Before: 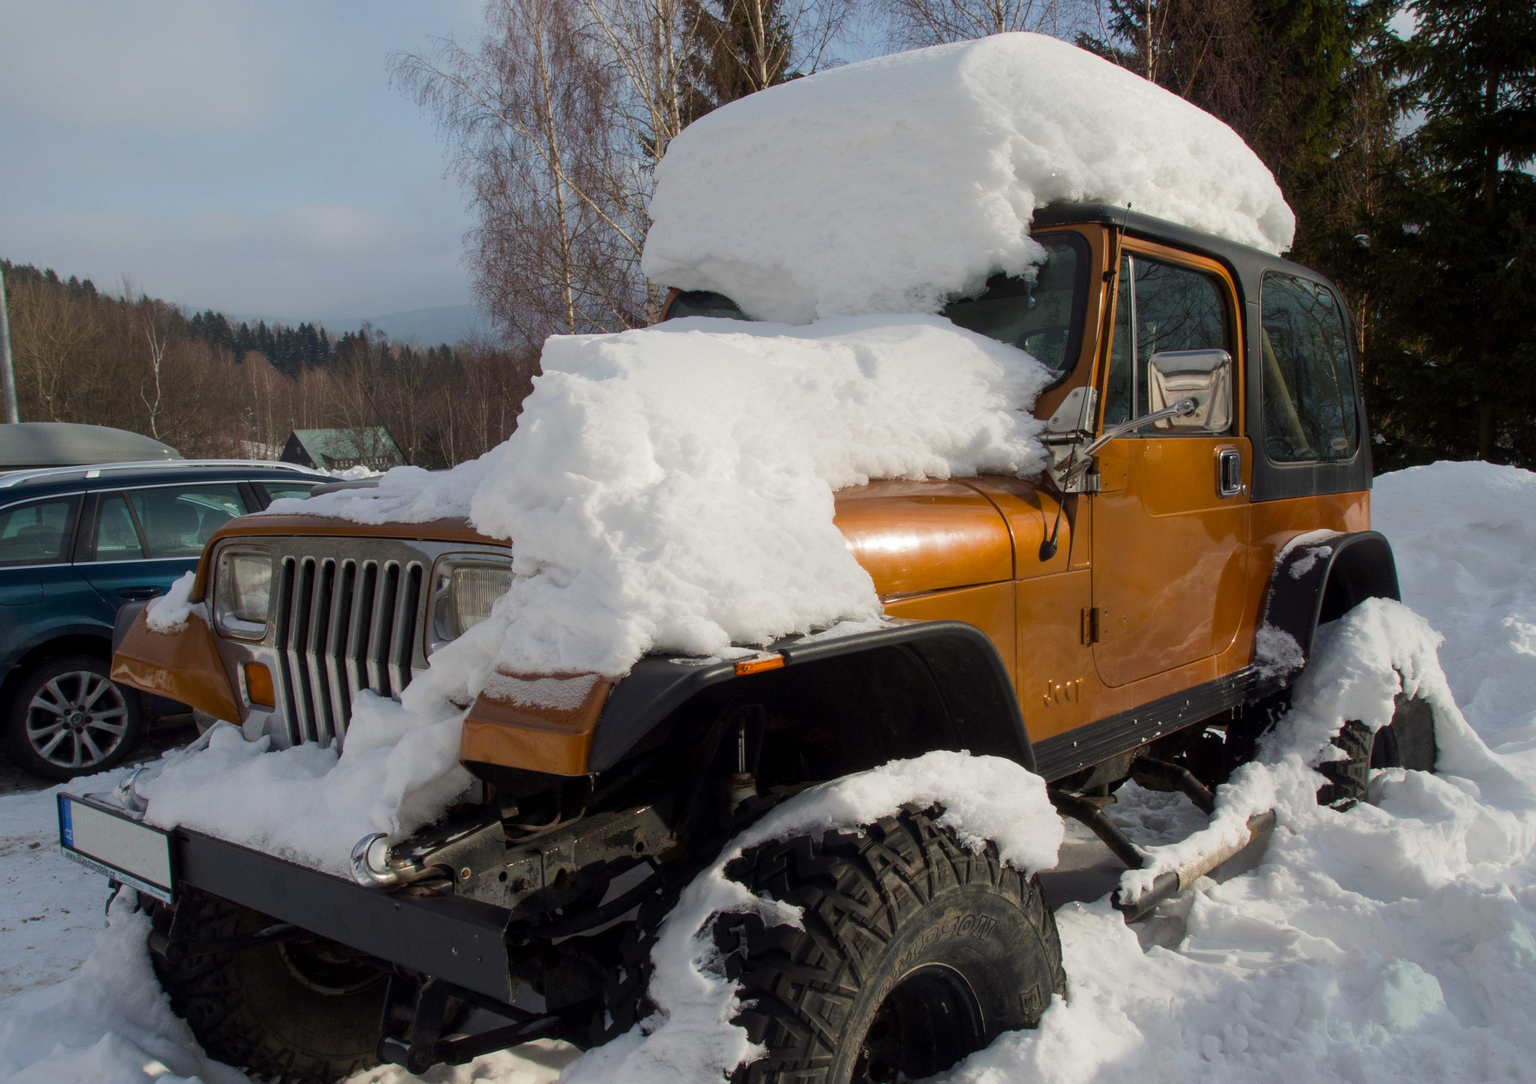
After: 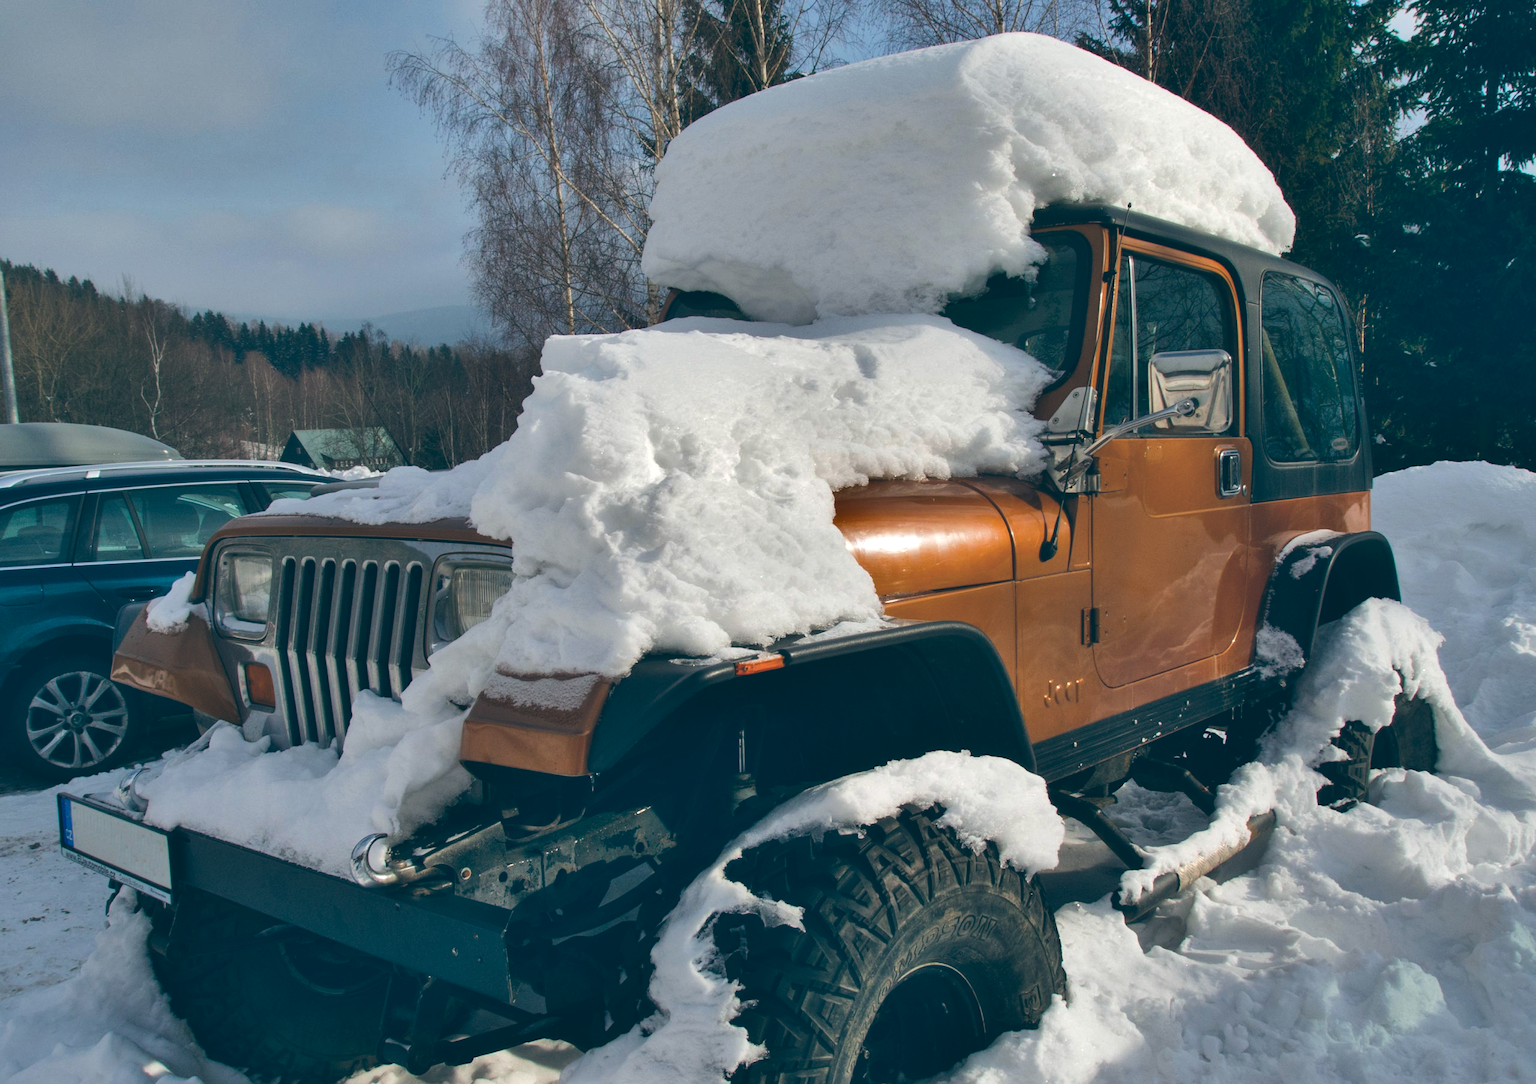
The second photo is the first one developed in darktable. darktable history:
shadows and highlights: white point adjustment 0.1, highlights -70, soften with gaussian
color balance: lift [1.016, 0.983, 1, 1.017], gamma [0.958, 1, 1, 1], gain [0.981, 1.007, 0.993, 1.002], input saturation 118.26%, contrast 13.43%, contrast fulcrum 21.62%, output saturation 82.76%
